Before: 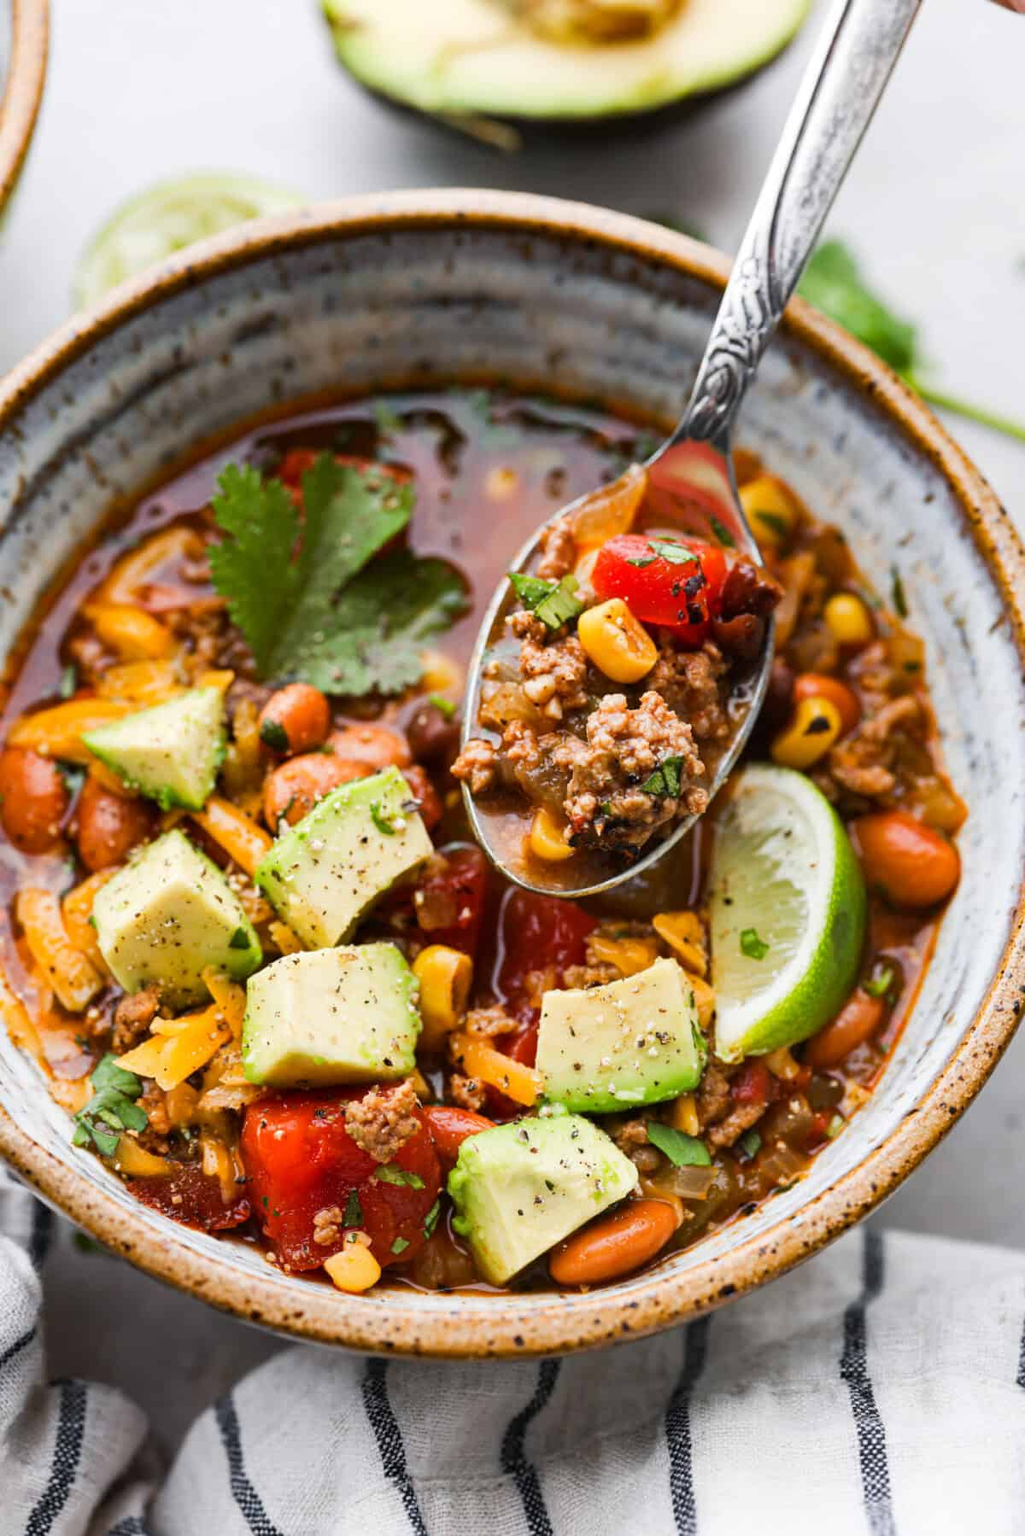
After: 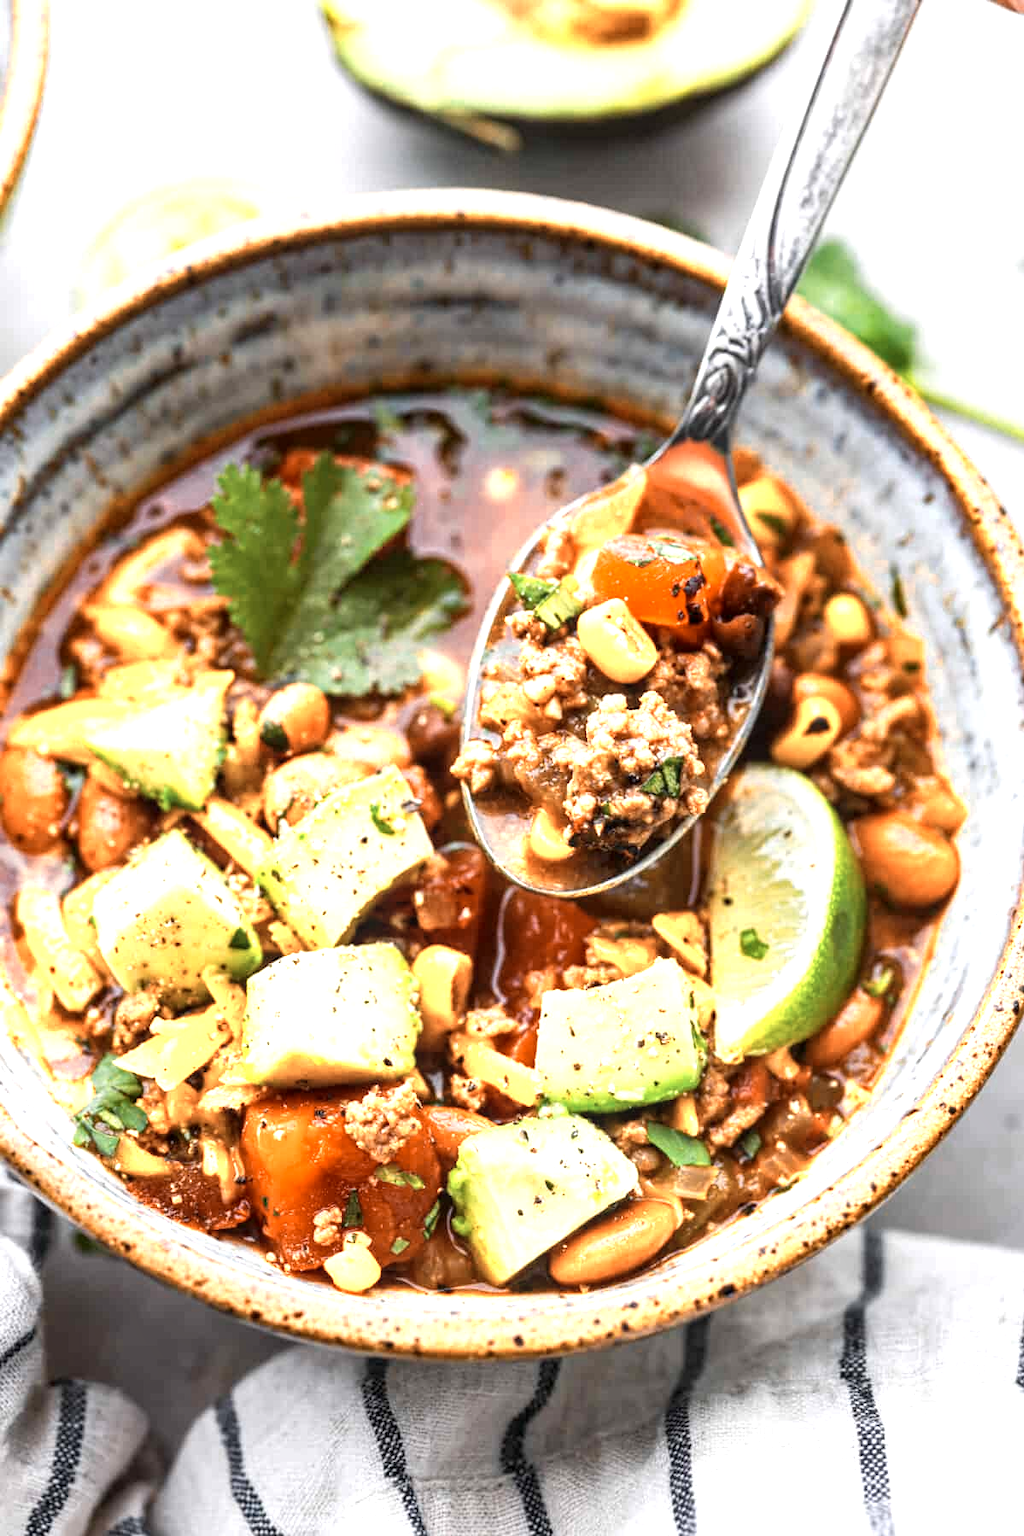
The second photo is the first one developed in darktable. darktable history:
local contrast: on, module defaults
color zones: curves: ch0 [(0.018, 0.548) (0.197, 0.654) (0.425, 0.447) (0.605, 0.658) (0.732, 0.579)]; ch1 [(0.105, 0.531) (0.224, 0.531) (0.386, 0.39) (0.618, 0.456) (0.732, 0.456) (0.956, 0.421)]; ch2 [(0.039, 0.583) (0.215, 0.465) (0.399, 0.544) (0.465, 0.548) (0.614, 0.447) (0.724, 0.43) (0.882, 0.623) (0.956, 0.632)]
exposure: black level correction 0, exposure 0.499 EV, compensate highlight preservation false
